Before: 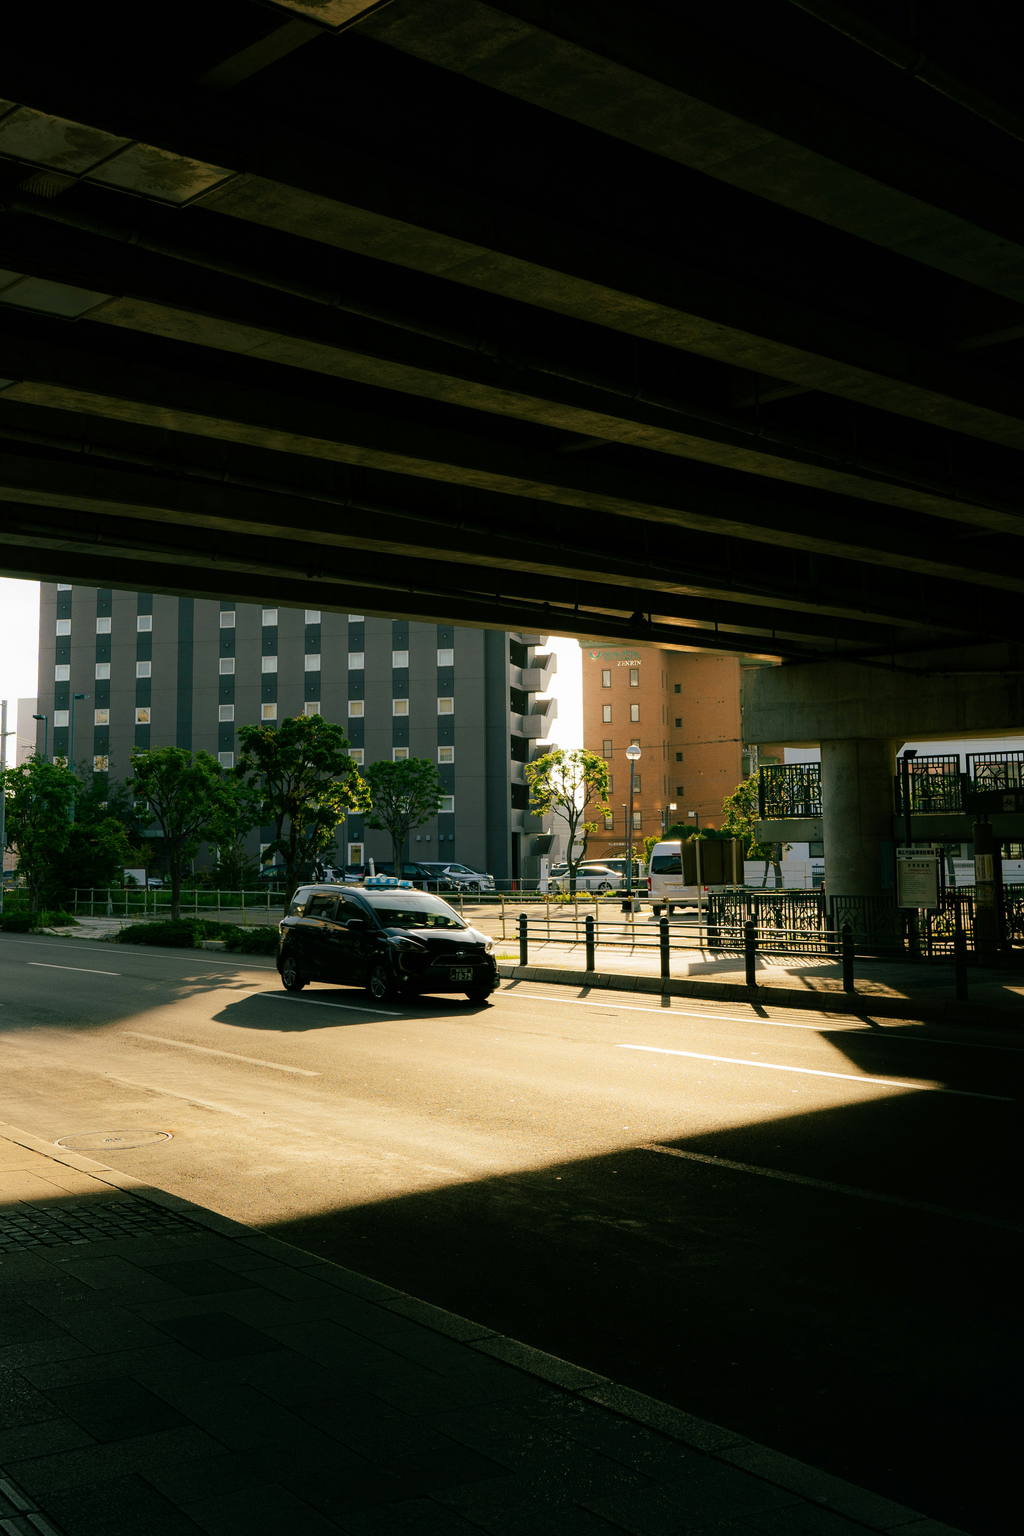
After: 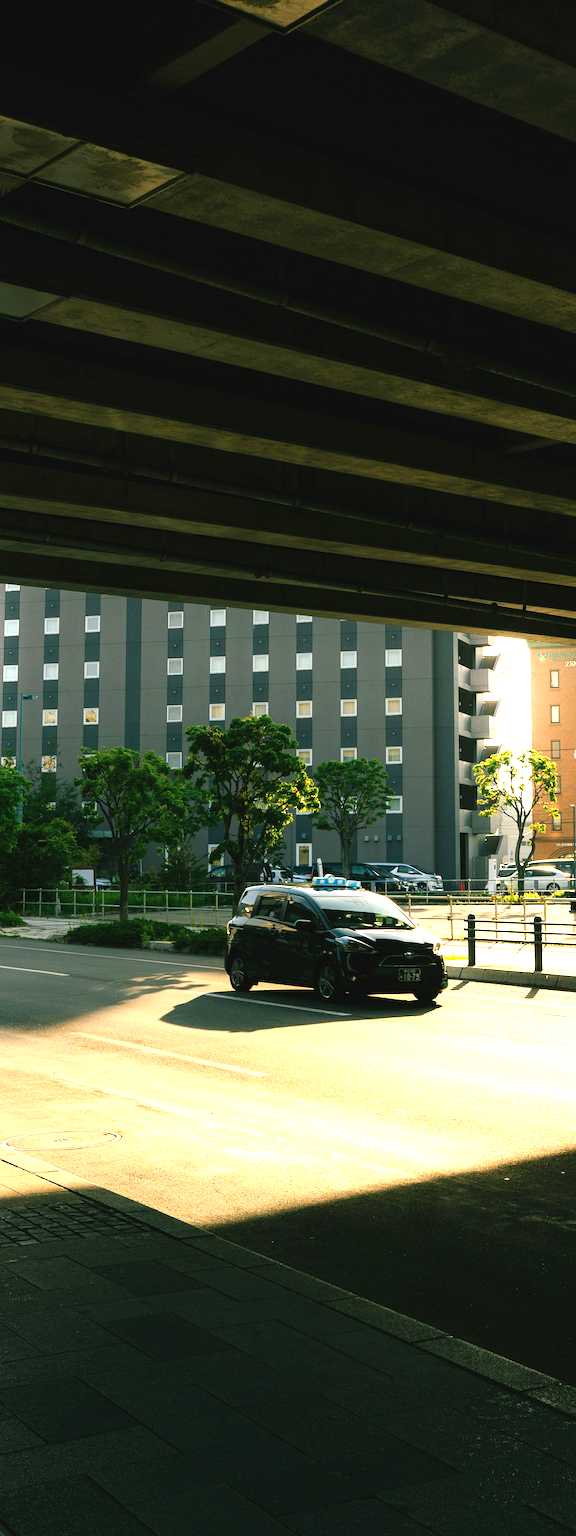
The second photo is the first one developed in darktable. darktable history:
tone equalizer: on, module defaults
crop: left 5.114%, right 38.589%
exposure: black level correction -0.002, exposure 1.115 EV, compensate highlight preservation false
